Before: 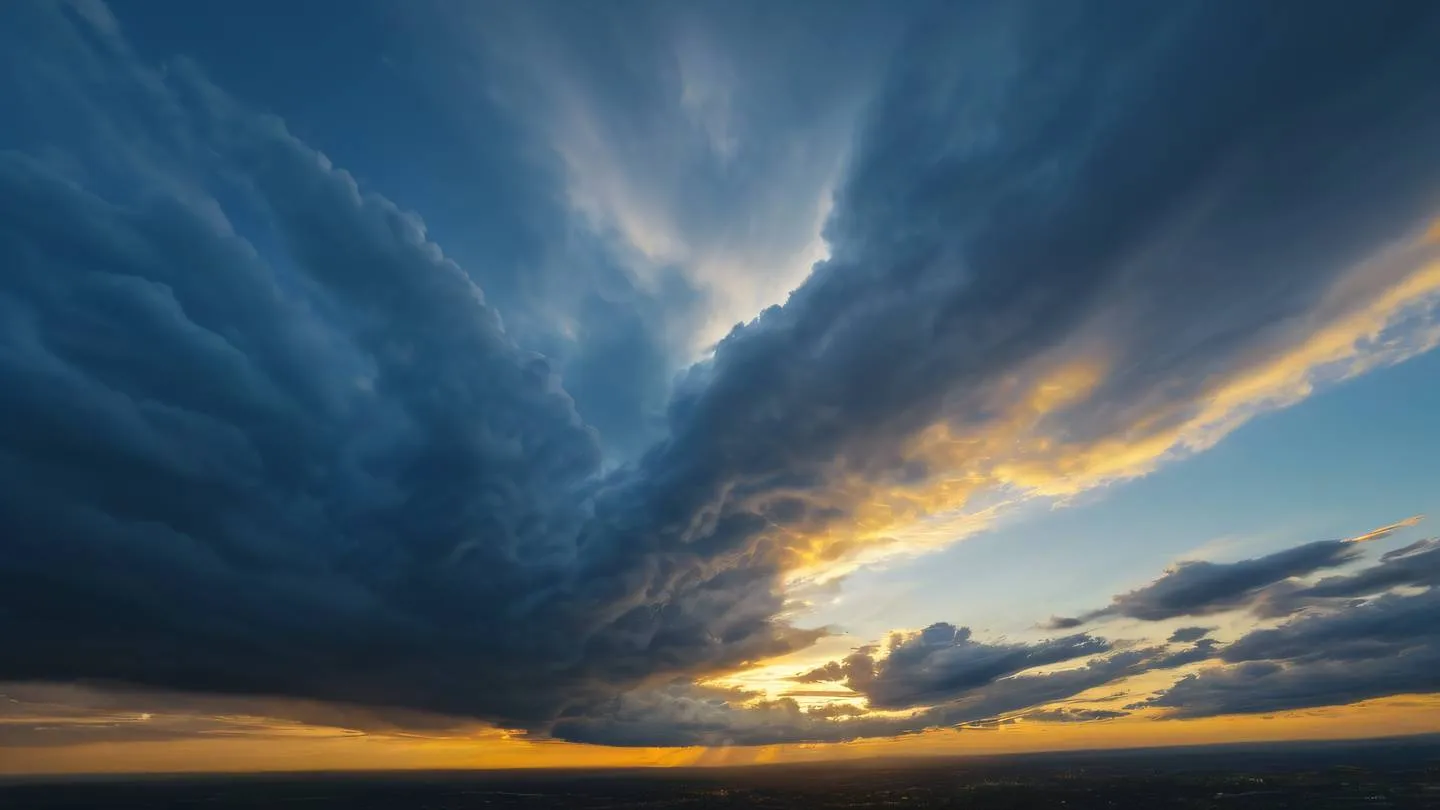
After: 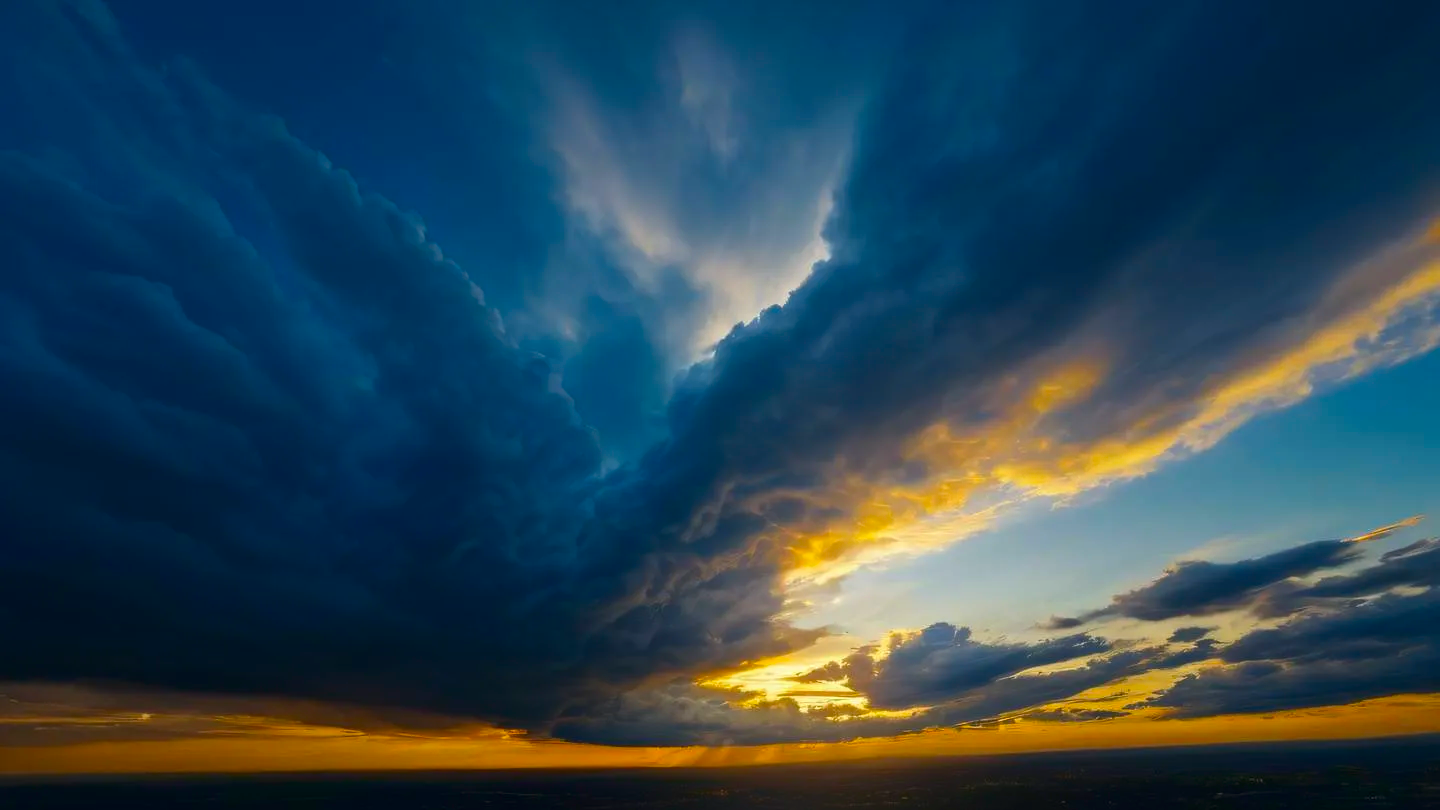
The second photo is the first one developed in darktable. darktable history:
contrast brightness saturation: brightness -0.2, saturation 0.08
bloom: on, module defaults
color balance rgb: perceptual saturation grading › global saturation 25%, global vibrance 20%
